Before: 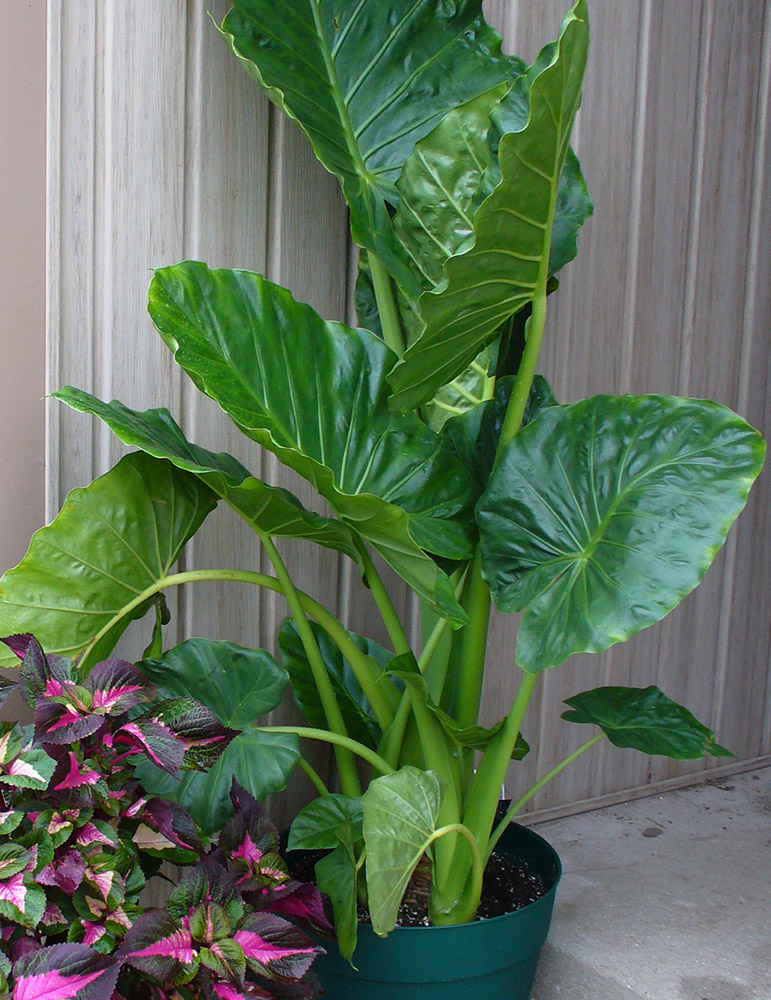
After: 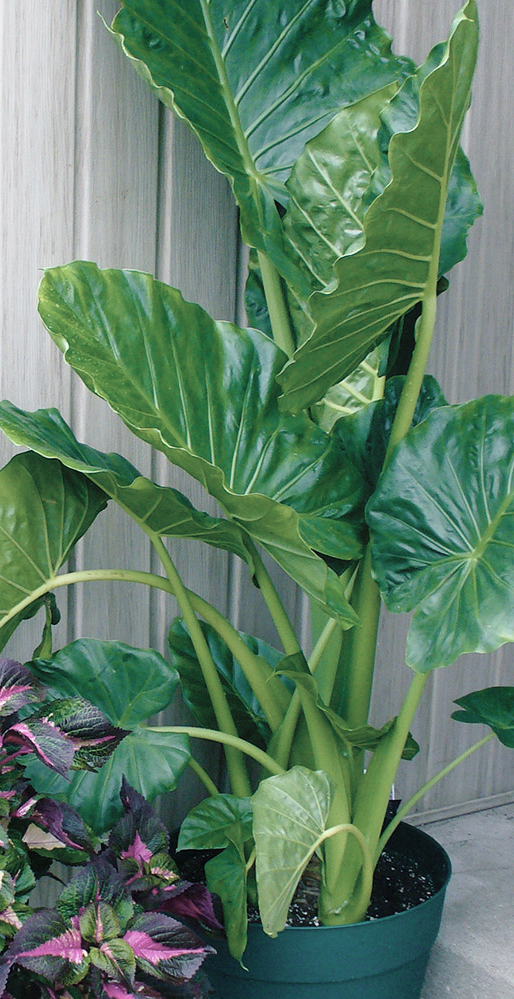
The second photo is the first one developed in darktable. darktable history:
contrast brightness saturation: brightness 0.184, saturation -0.505
crop and rotate: left 14.437%, right 18.805%
color balance rgb: shadows lift › luminance -28.484%, shadows lift › chroma 10.235%, shadows lift › hue 229.99°, linear chroma grading › global chroma 14.719%, perceptual saturation grading › global saturation 20%, perceptual saturation grading › highlights -25.708%, perceptual saturation grading › shadows 49.476%
shadows and highlights: shadows -30.65, highlights 30.14, highlights color adjustment 46.22%
